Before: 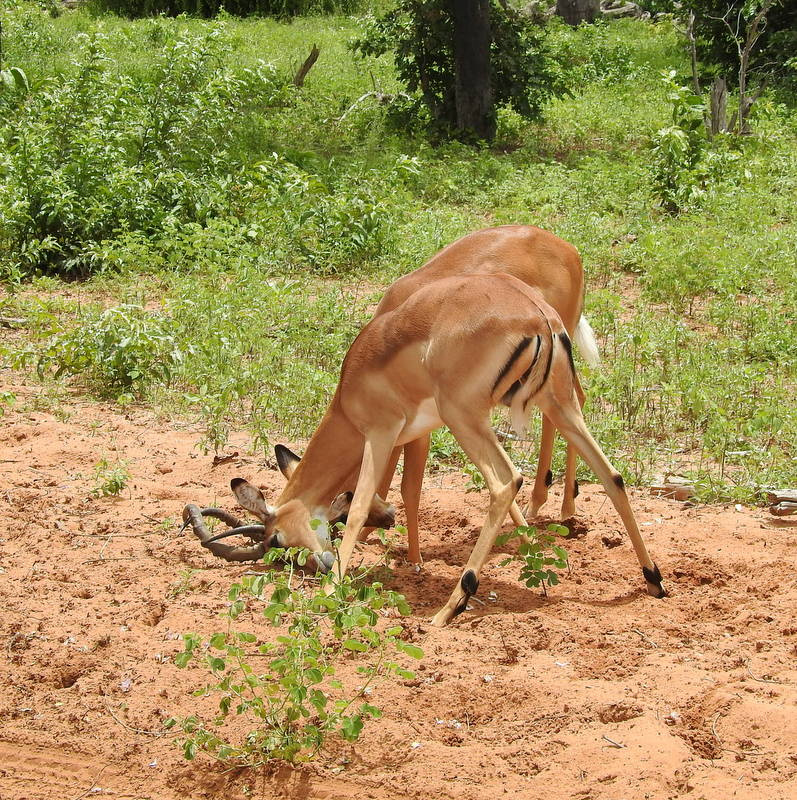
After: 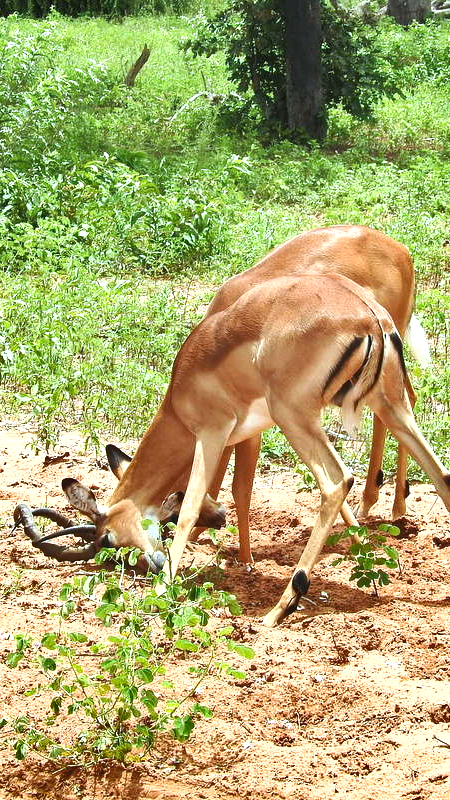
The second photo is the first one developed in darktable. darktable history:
crop: left 21.291%, right 22.183%
shadows and highlights: low approximation 0.01, soften with gaussian
exposure: black level correction 0, exposure 0.896 EV, compensate highlight preservation false
color calibration: illuminant F (fluorescent), F source F9 (Cool White Deluxe 4150 K) – high CRI, x 0.374, y 0.373, temperature 4150.7 K
